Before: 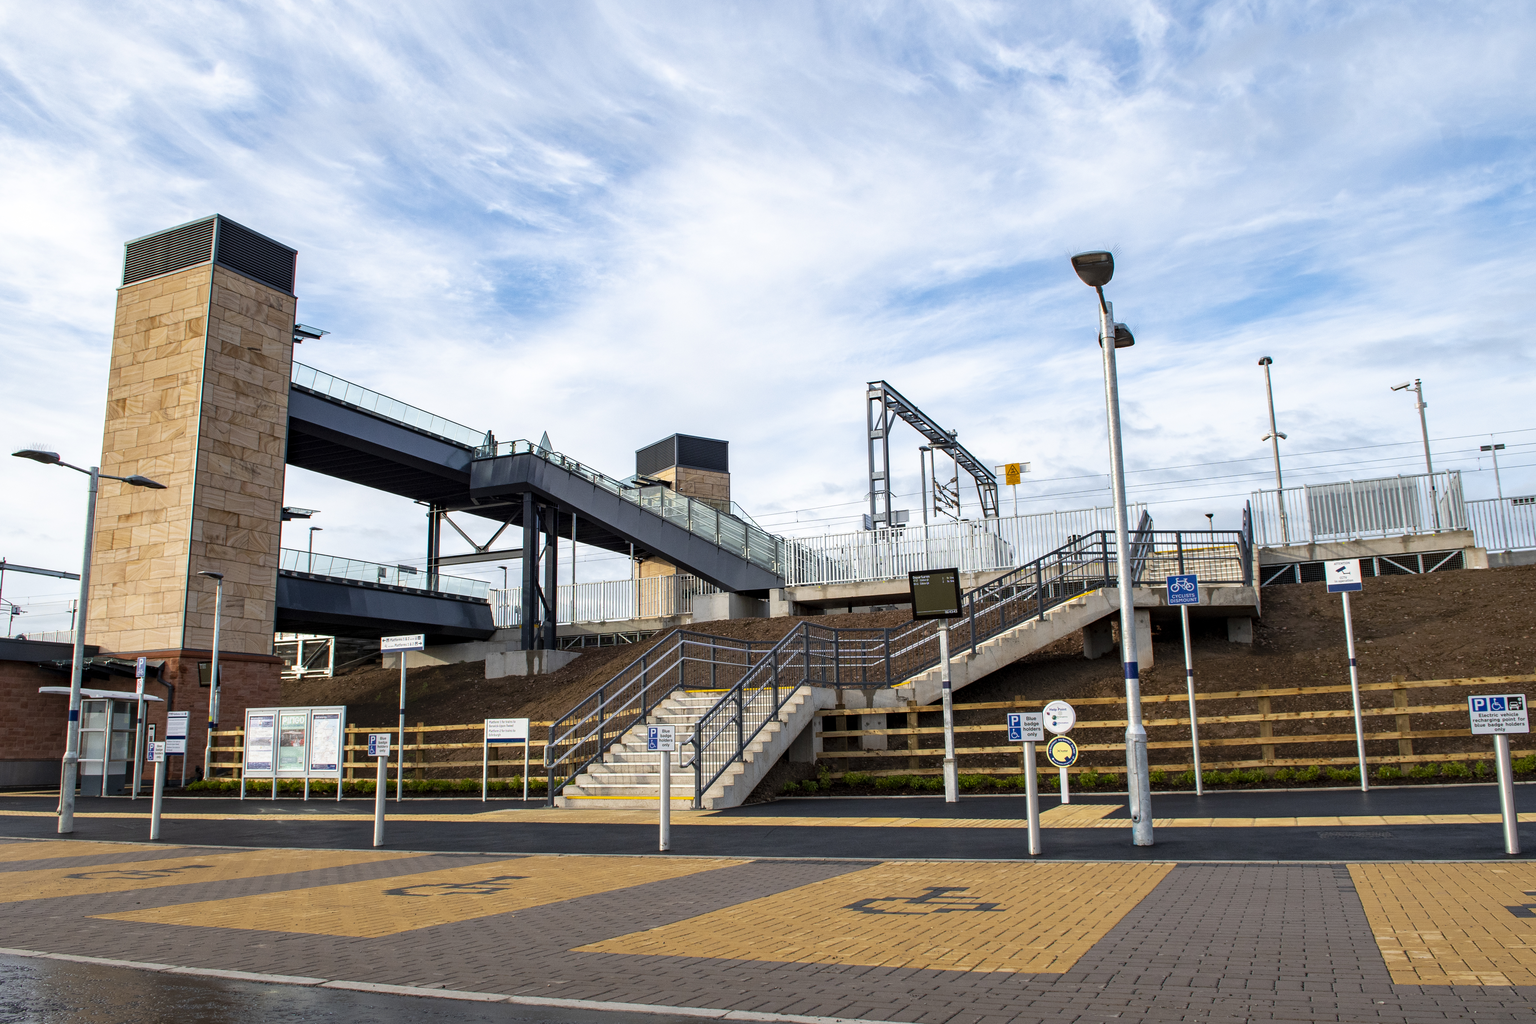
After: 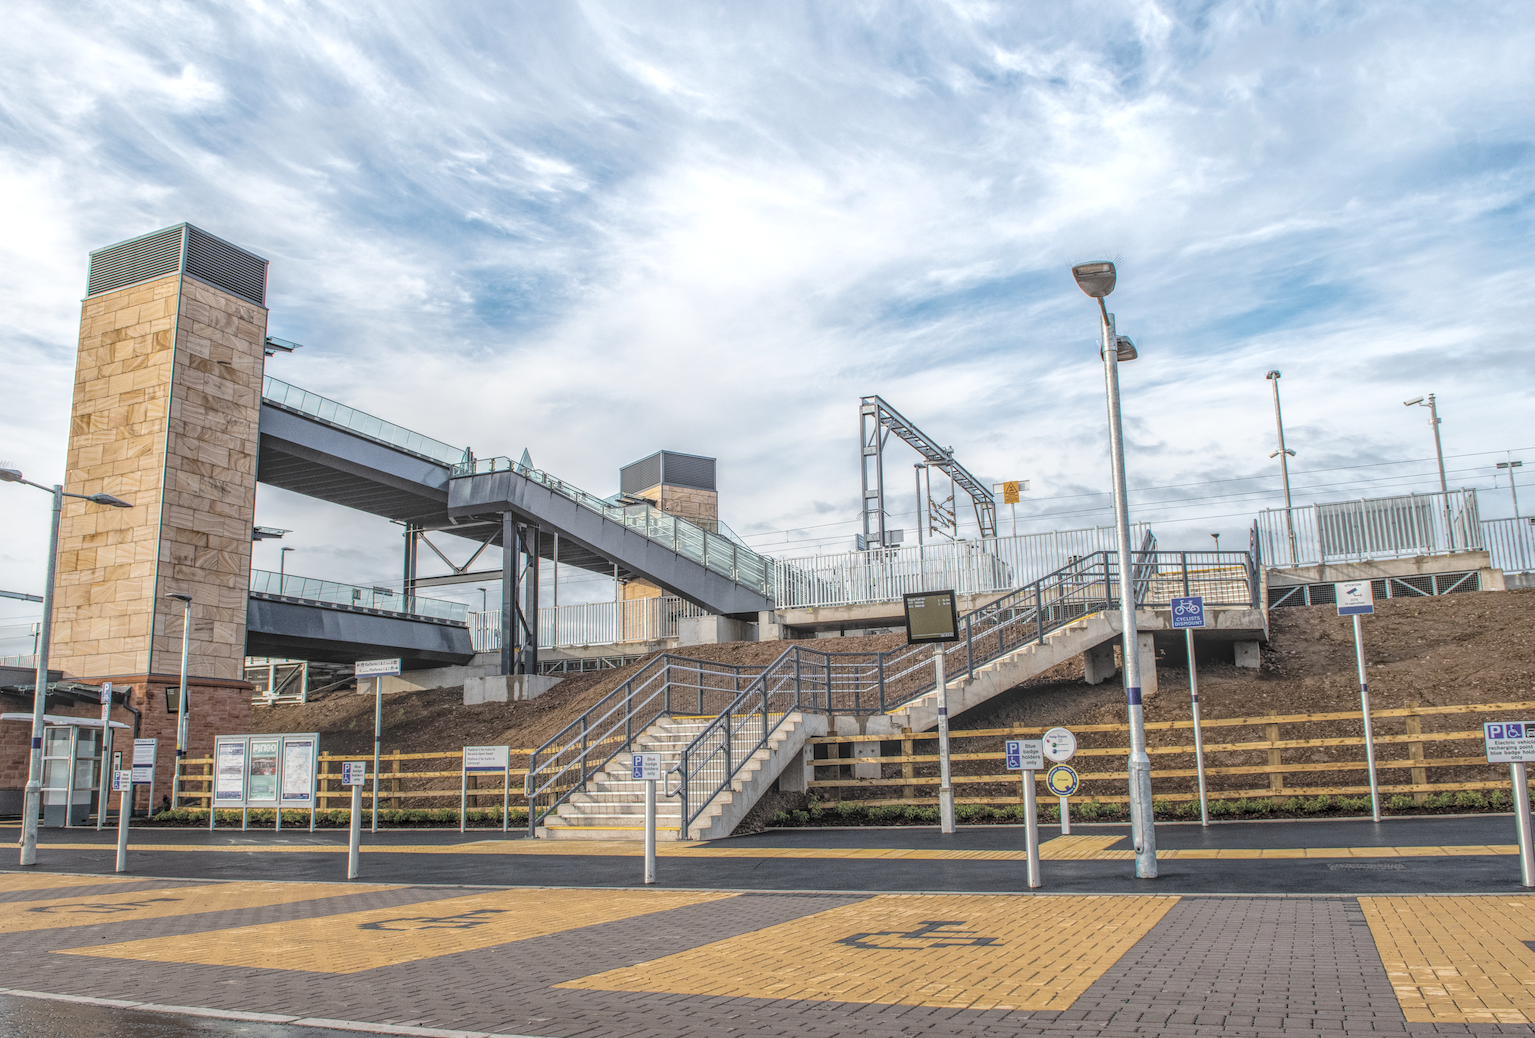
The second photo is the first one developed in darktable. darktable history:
color balance: mode lift, gamma, gain (sRGB)
local contrast: highlights 20%, shadows 30%, detail 200%, midtone range 0.2
color balance rgb: linear chroma grading › global chroma 15%, perceptual saturation grading › global saturation 30%
contrast brightness saturation: brightness 0.18, saturation -0.5
crop and rotate: left 2.536%, right 1.107%, bottom 2.246%
